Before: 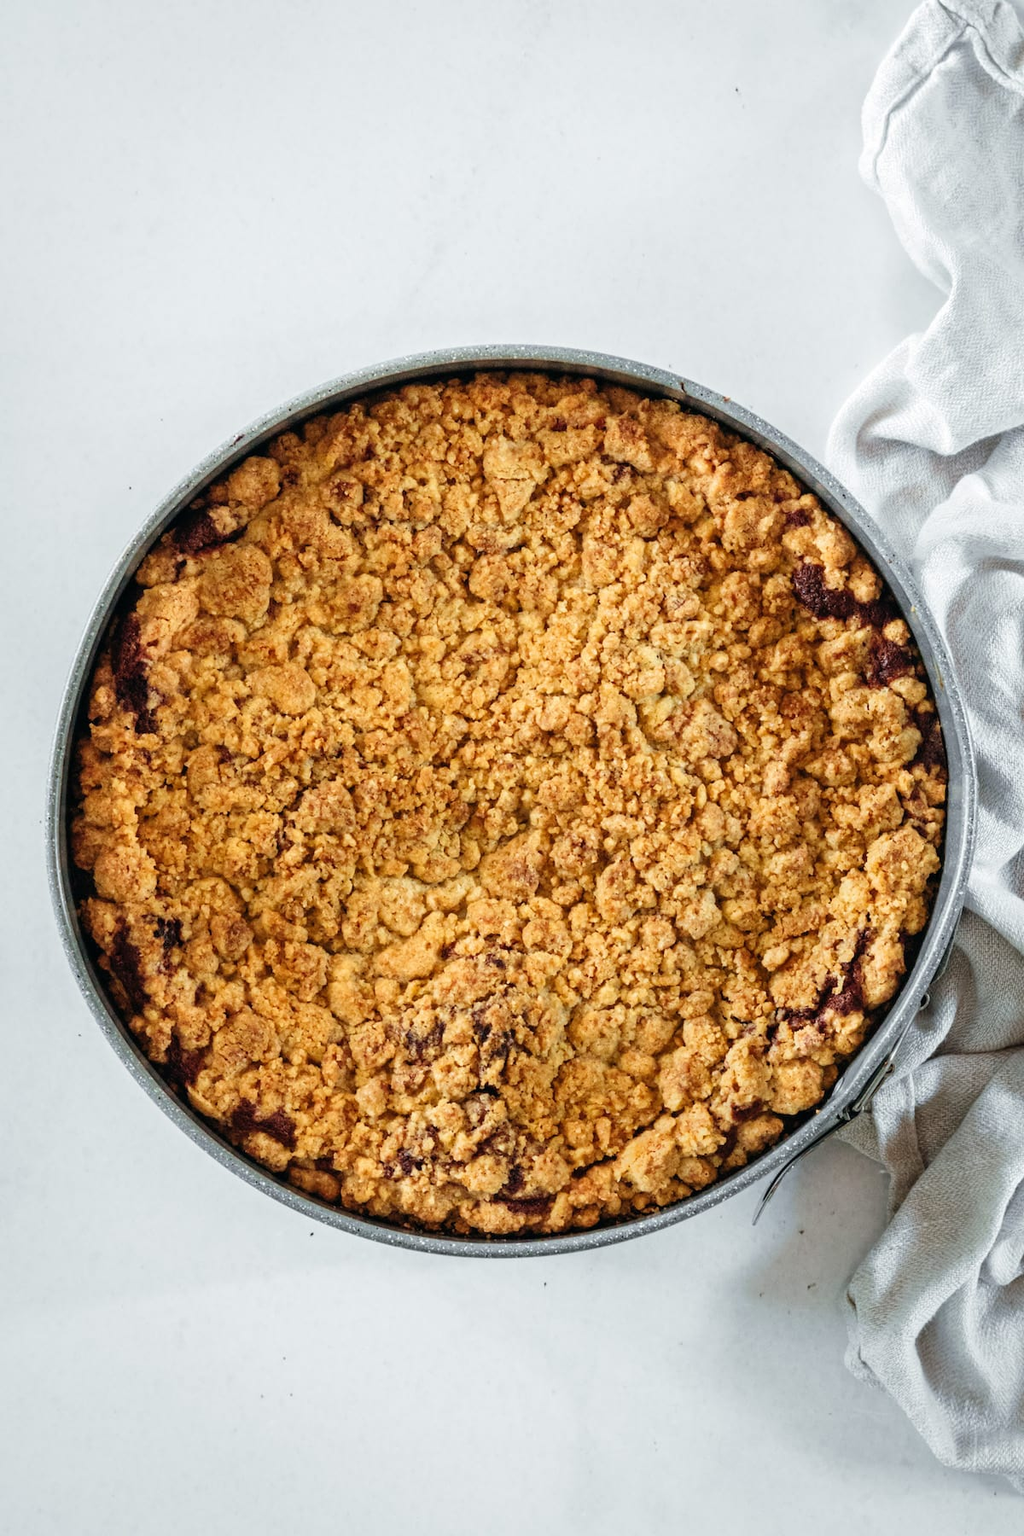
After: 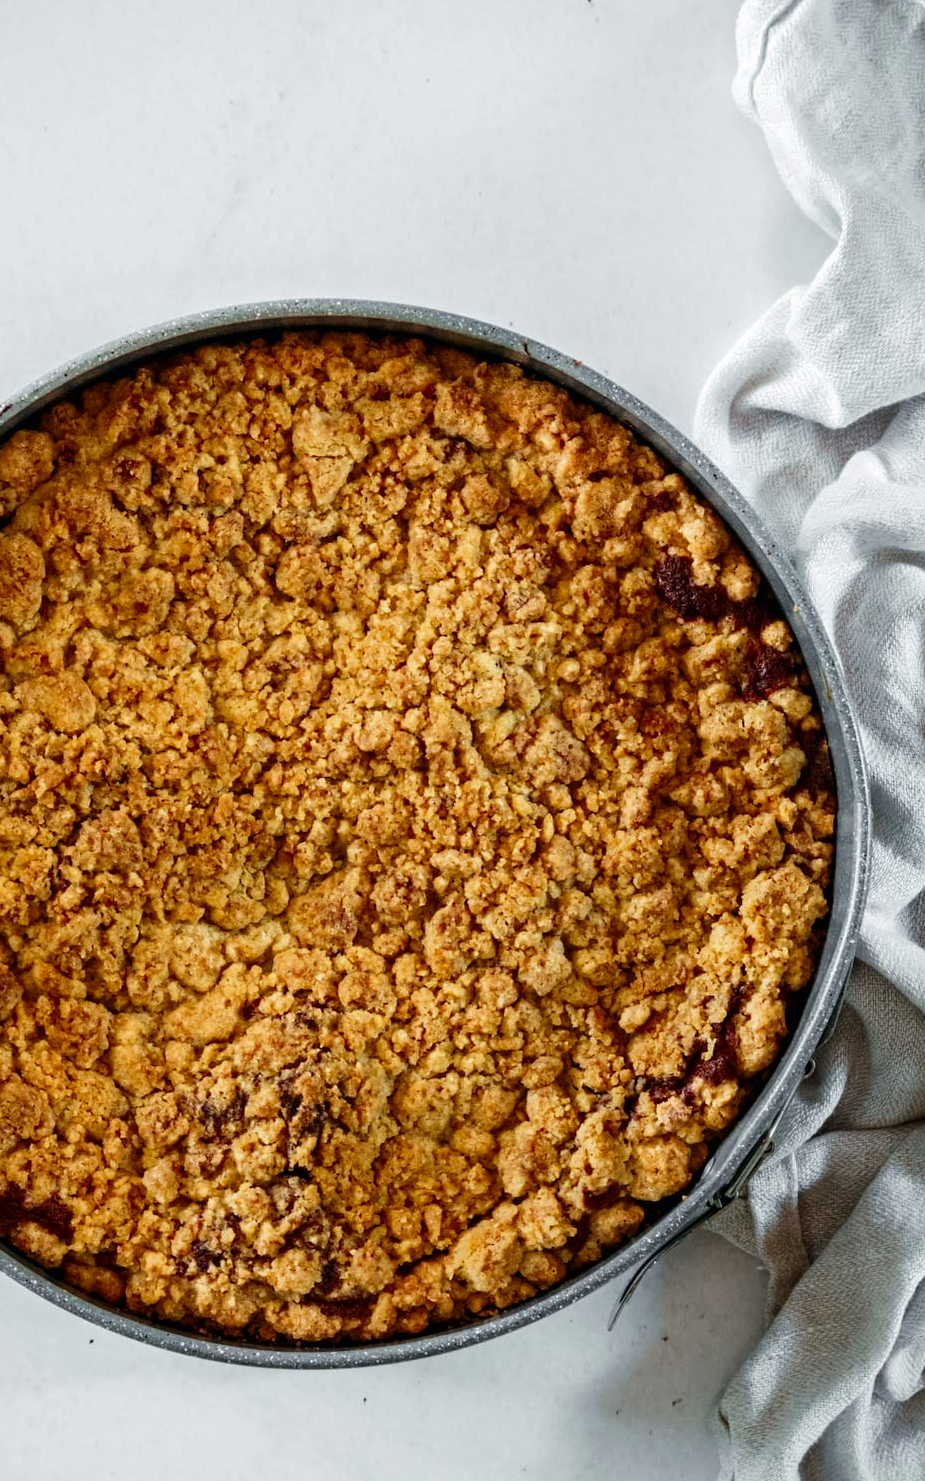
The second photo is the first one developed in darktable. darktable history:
contrast brightness saturation: brightness -0.198, saturation 0.075
crop: left 22.9%, top 5.886%, bottom 11.79%
